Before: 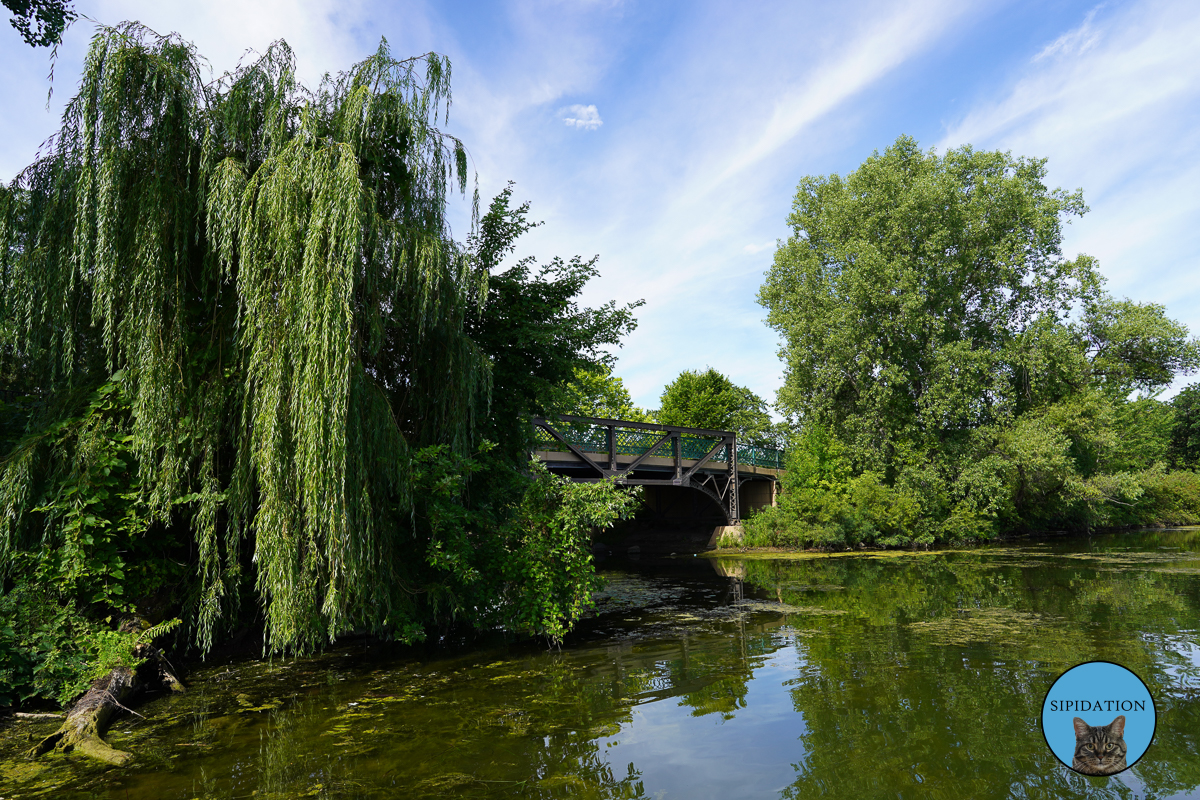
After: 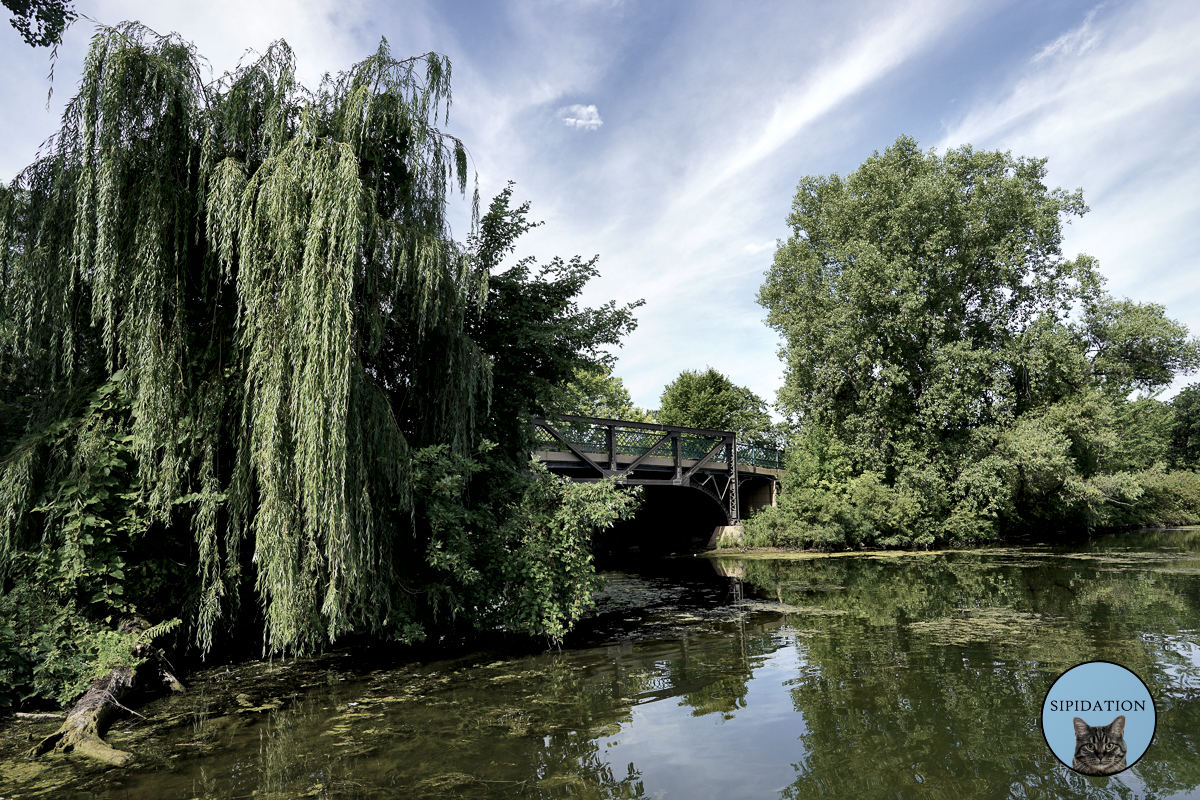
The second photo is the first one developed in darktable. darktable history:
local contrast: mode bilateral grid, contrast 70, coarseness 75, detail 180%, midtone range 0.2
contrast brightness saturation: contrast -0.05, saturation -0.41
